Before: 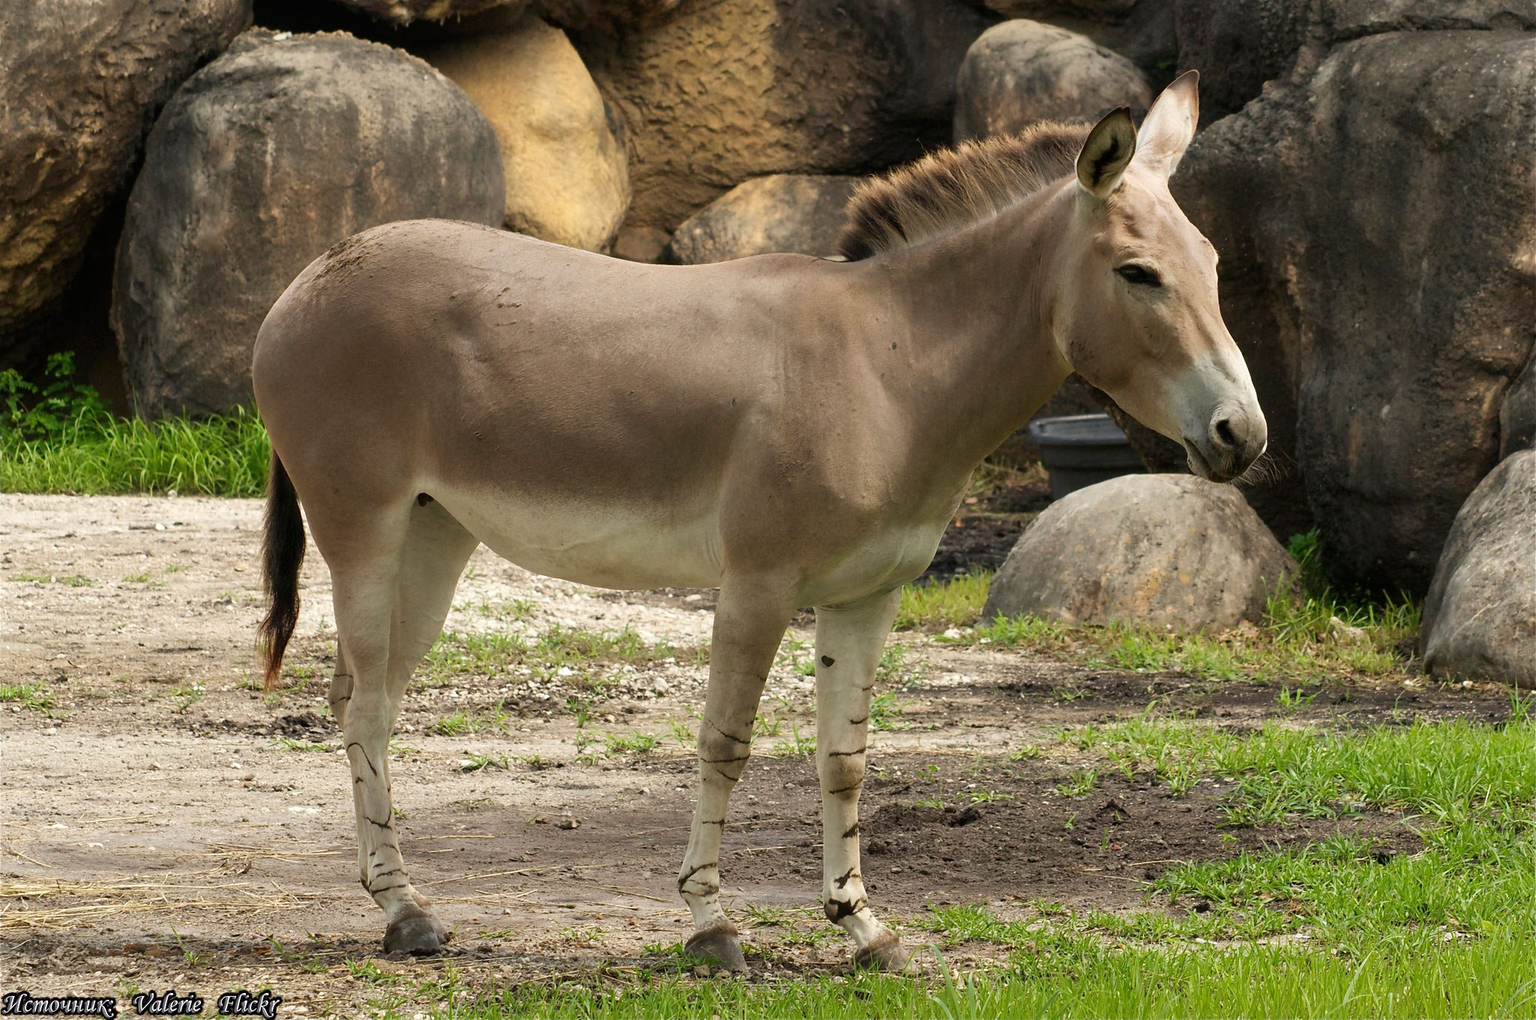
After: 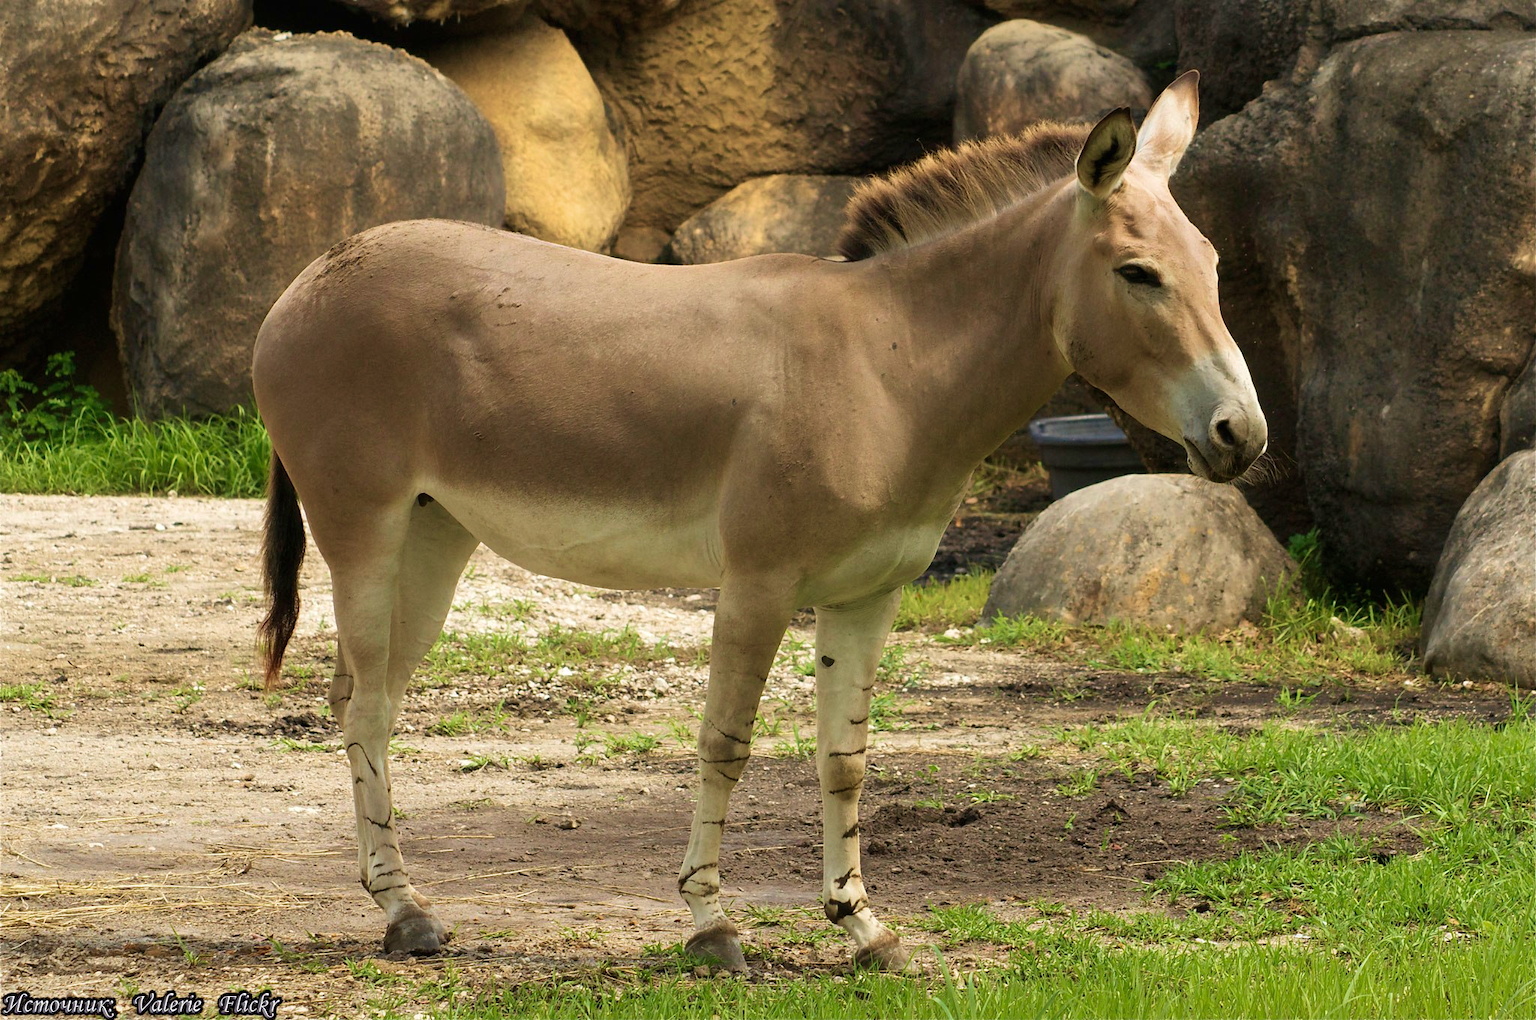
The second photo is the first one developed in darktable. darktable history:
velvia: strength 49.68%
